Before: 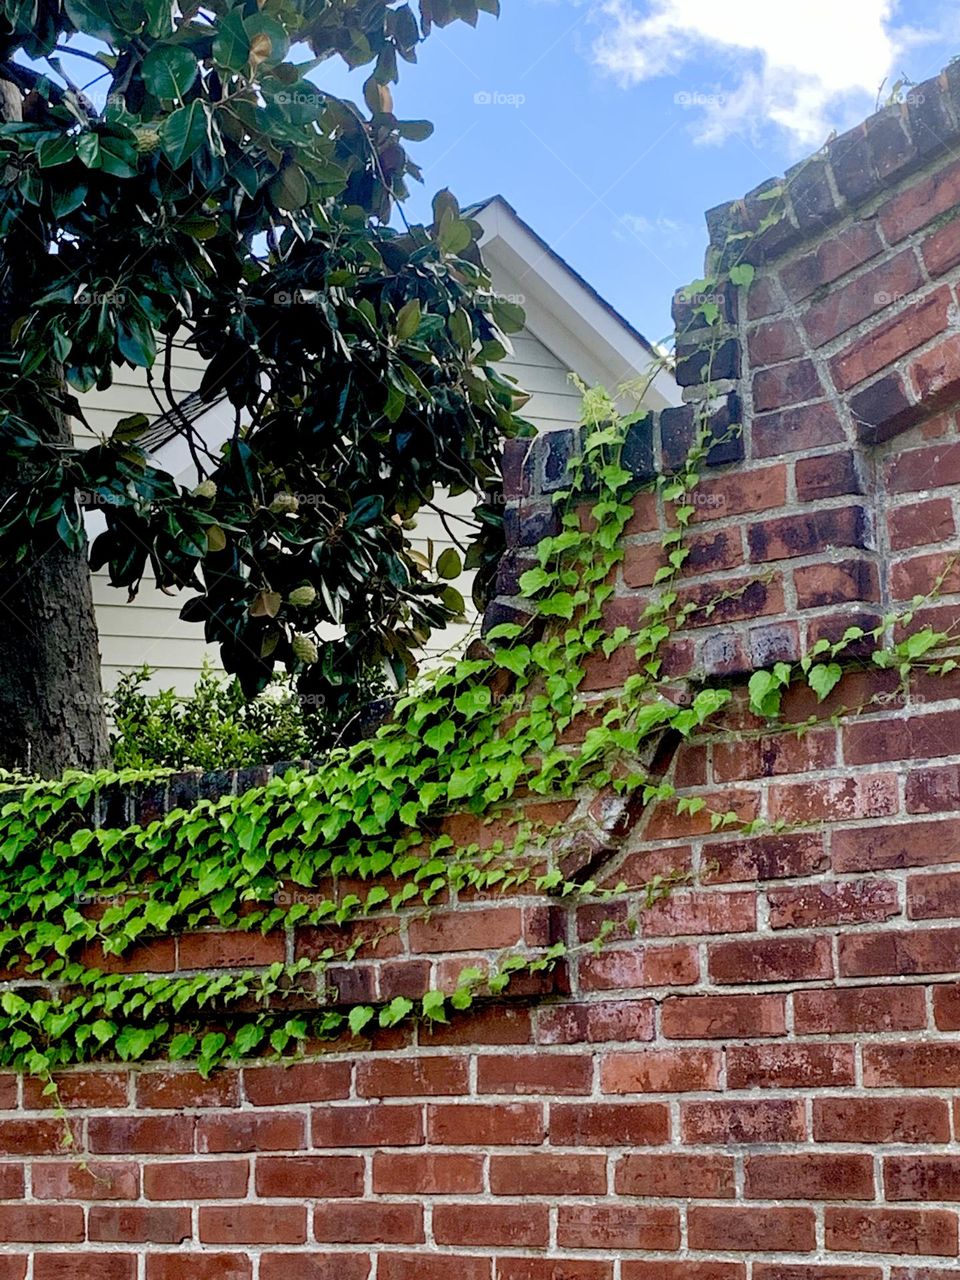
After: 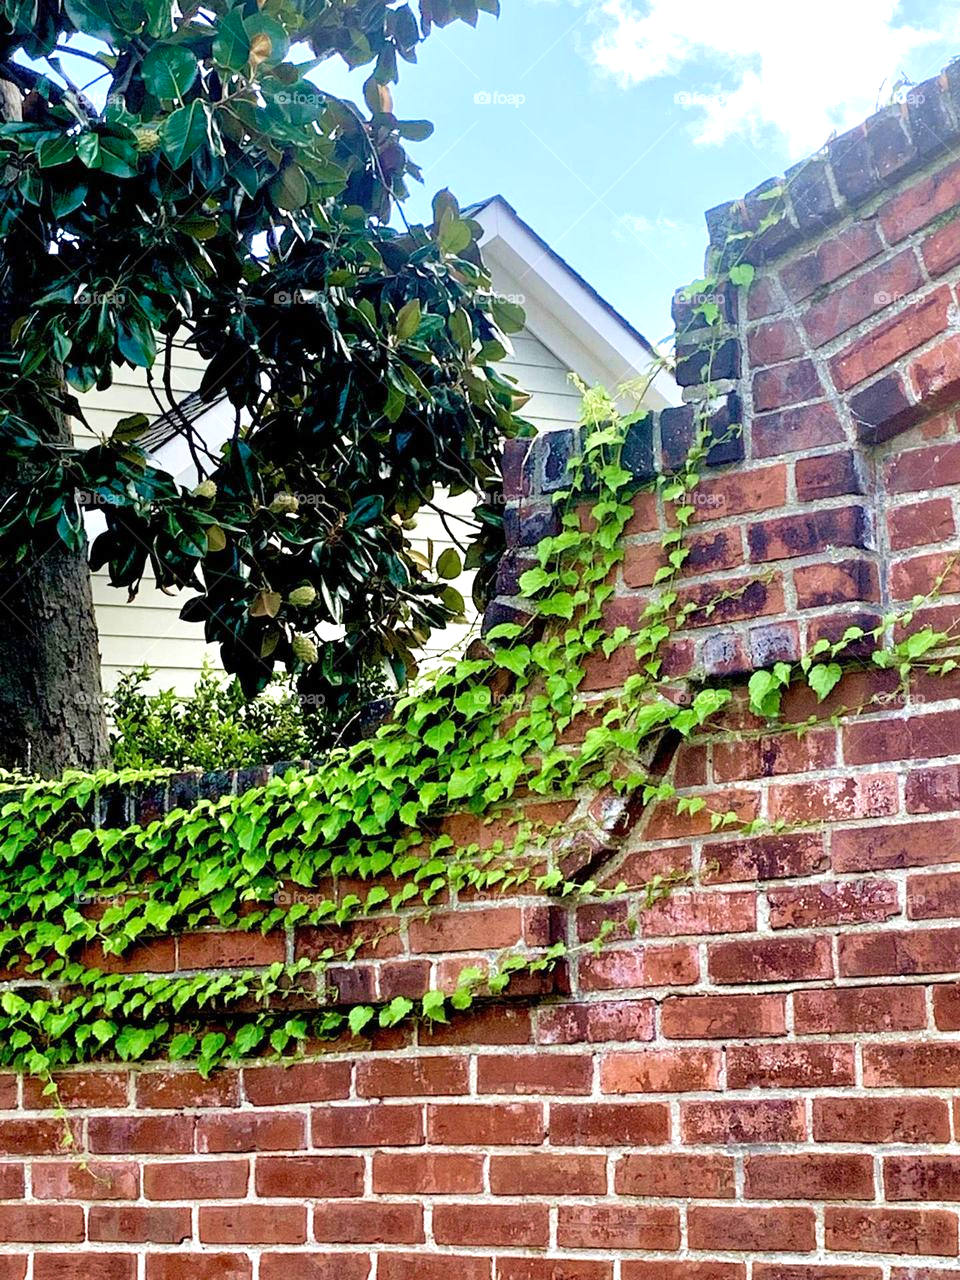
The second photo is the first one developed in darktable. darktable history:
velvia: on, module defaults
exposure: exposure 0.75 EV, compensate highlight preservation false
